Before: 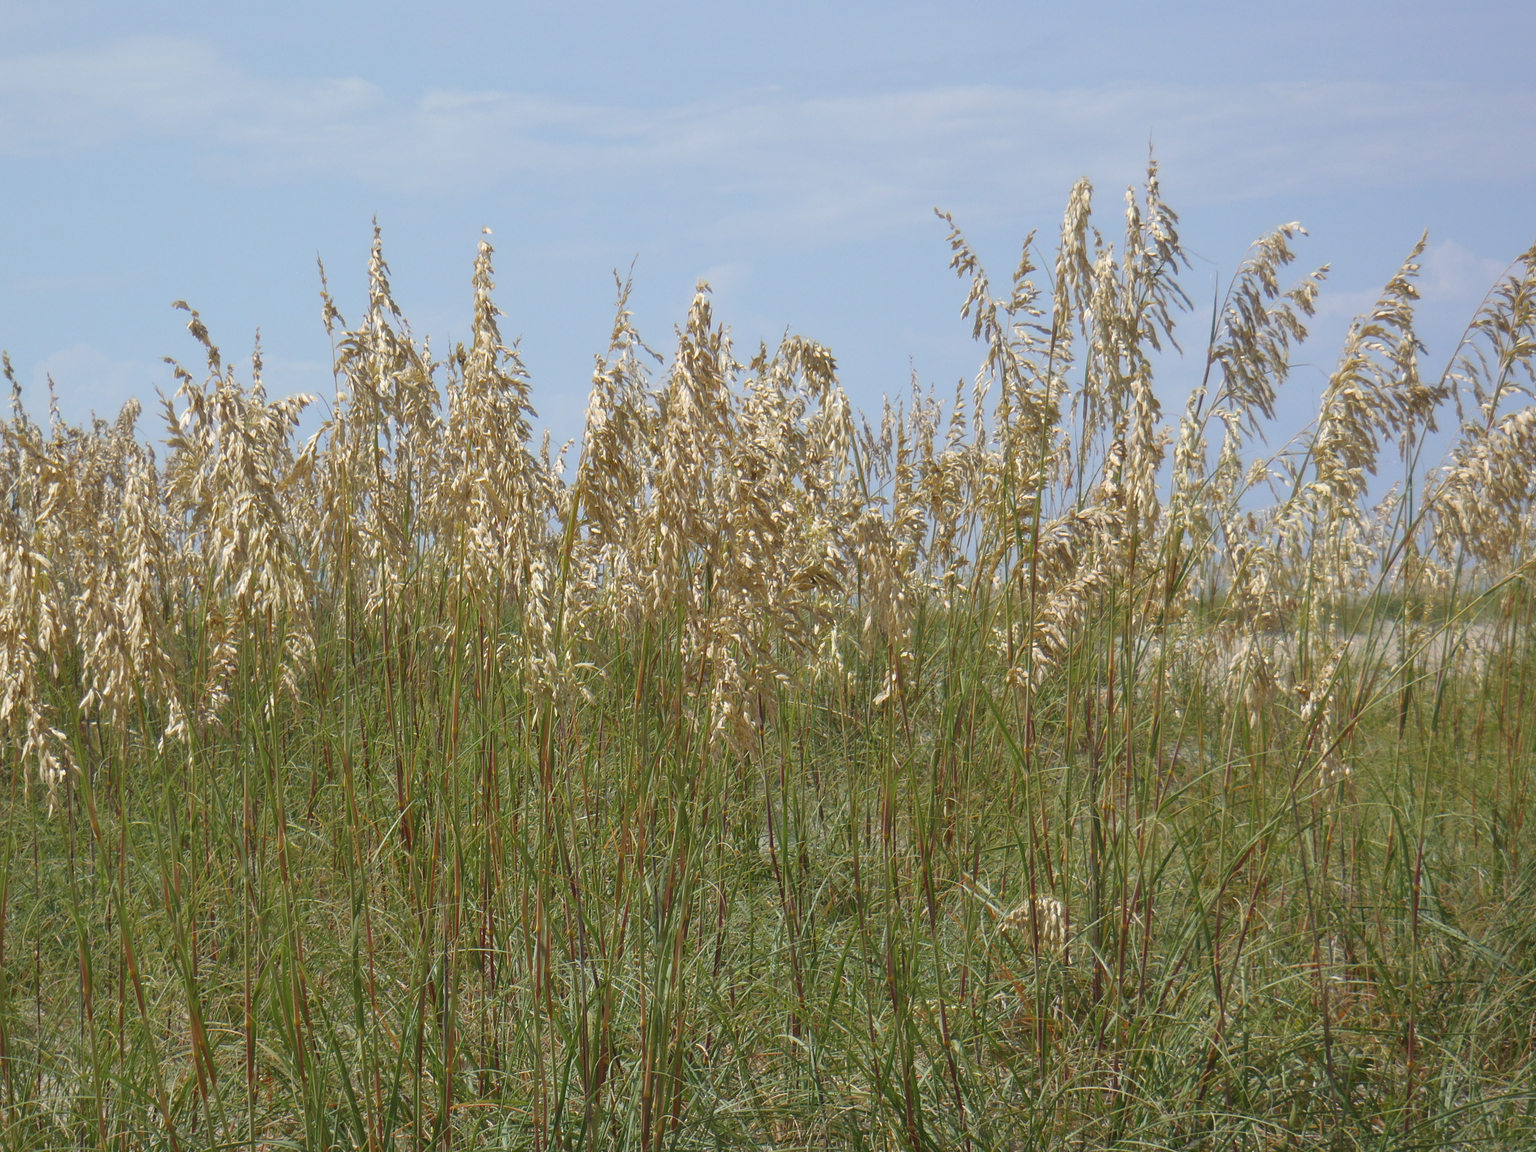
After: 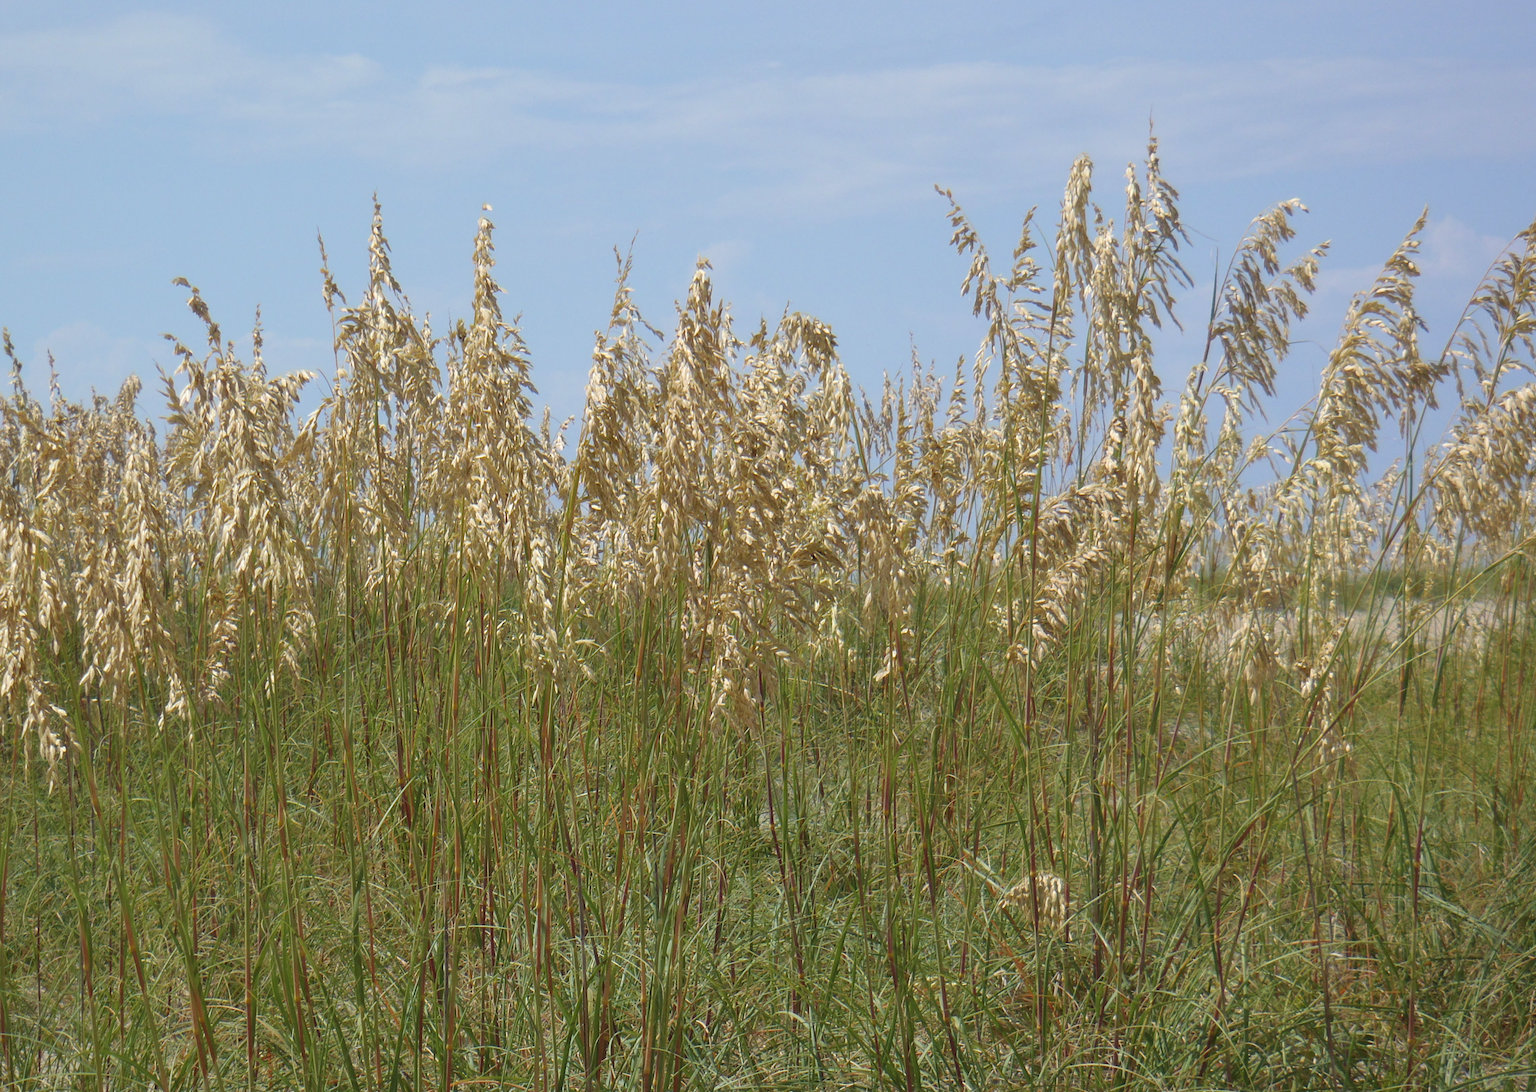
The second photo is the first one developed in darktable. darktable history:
velvia: strength 14.74%
crop and rotate: top 2.06%, bottom 3.122%
